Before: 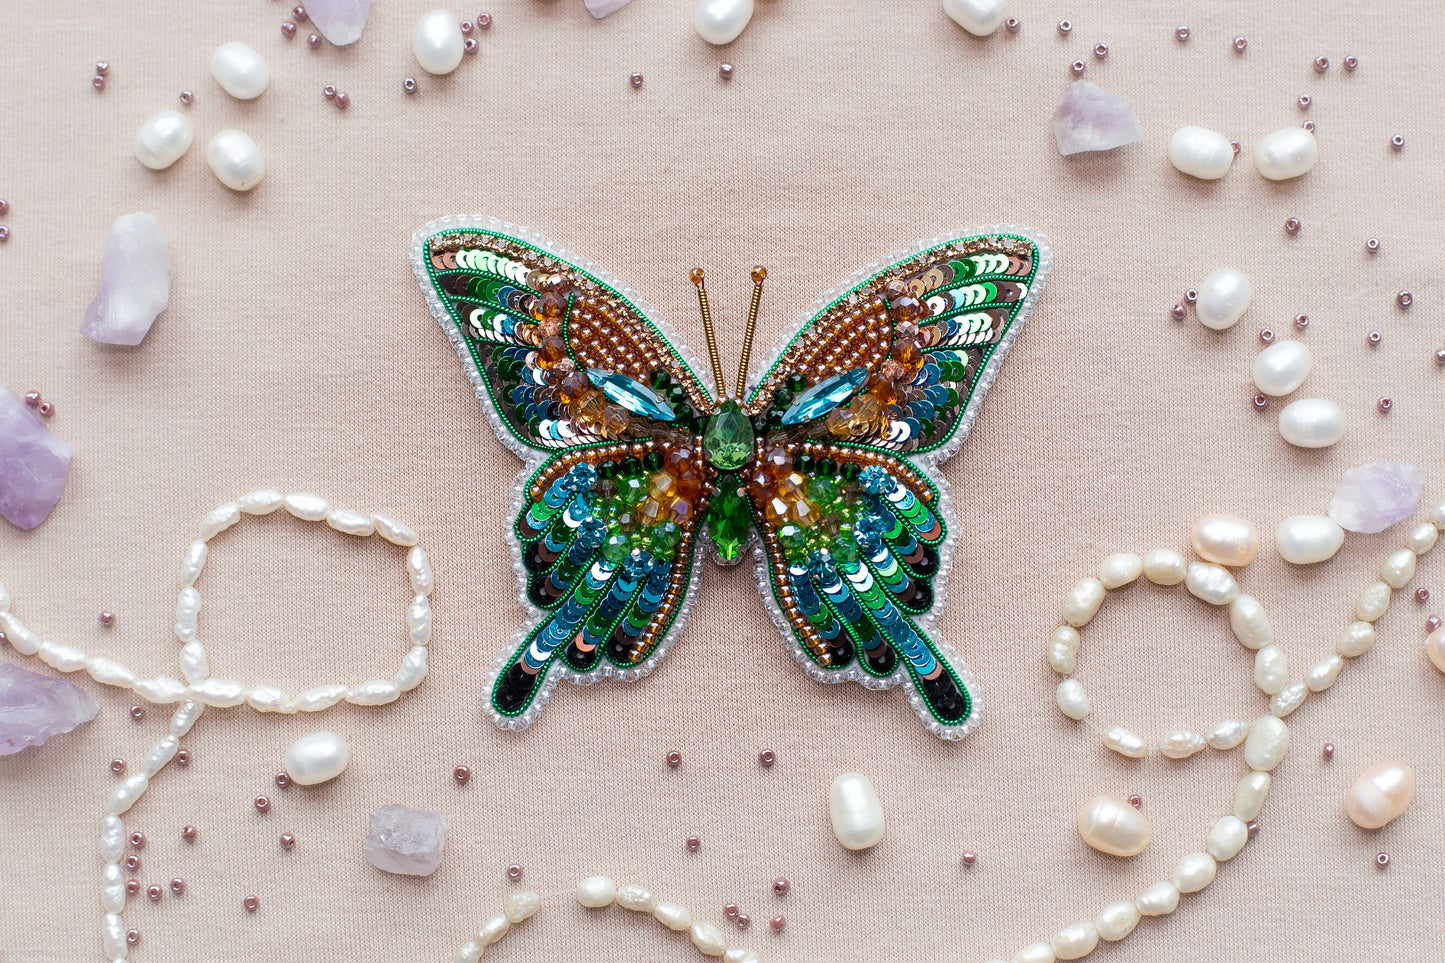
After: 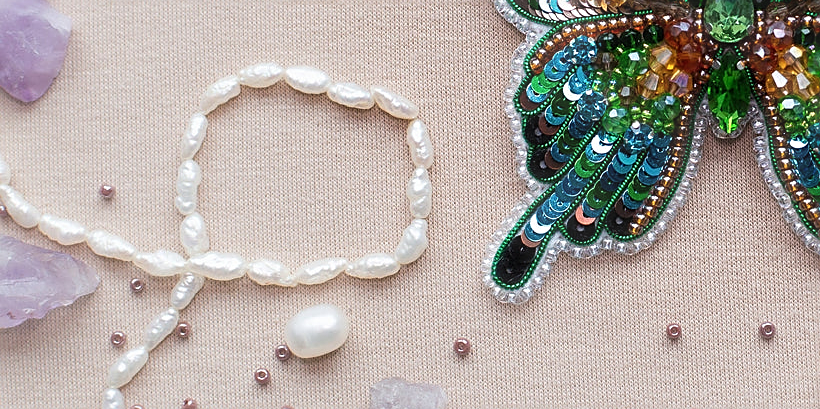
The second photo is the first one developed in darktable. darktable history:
haze removal: strength -0.055, compatibility mode true, adaptive false
crop: top 44.419%, right 43.203%, bottom 13.066%
sharpen: amount 0.589
color balance rgb: shadows lift › chroma 0.807%, shadows lift › hue 116°, perceptual saturation grading › global saturation 0.879%, global vibrance 9.549%
